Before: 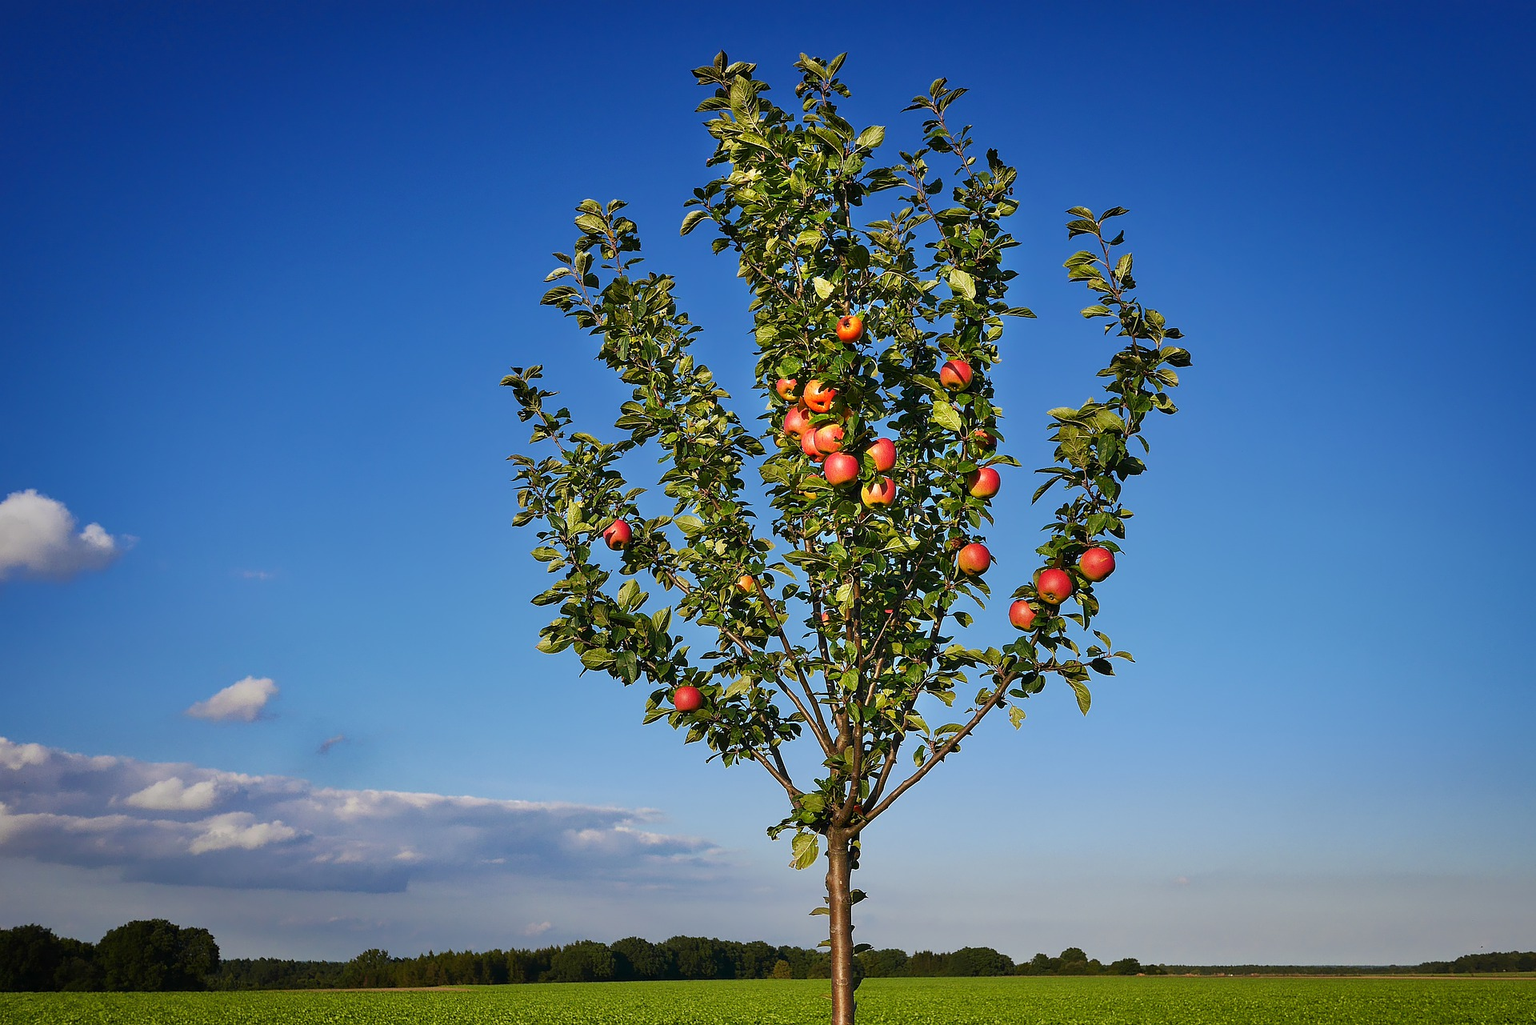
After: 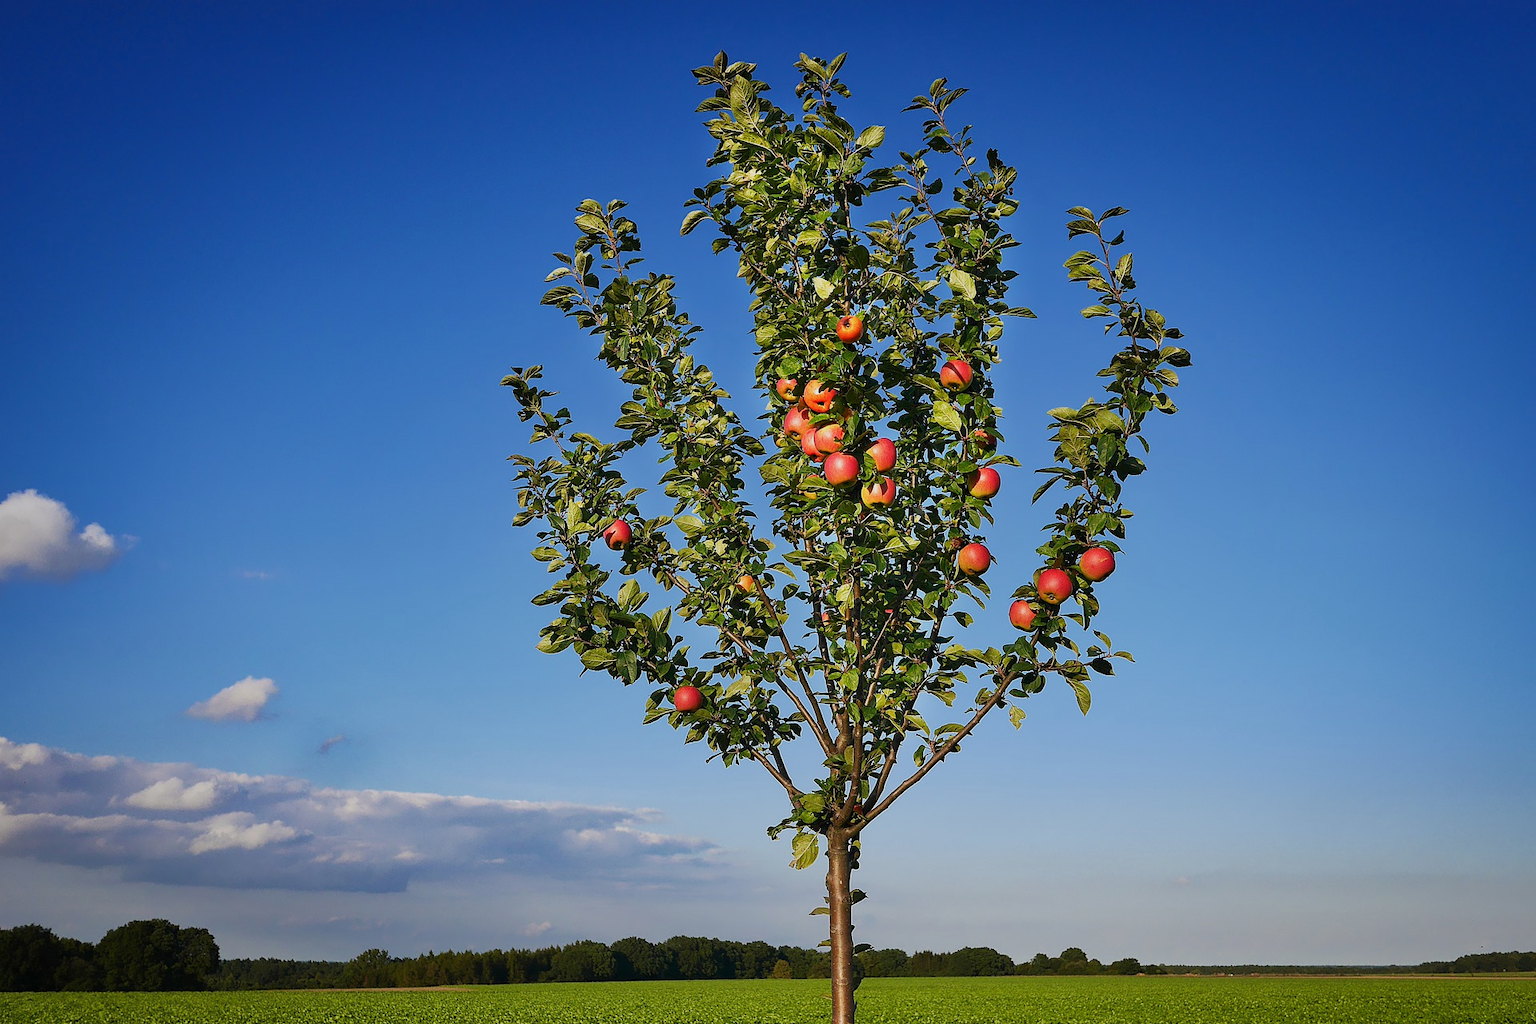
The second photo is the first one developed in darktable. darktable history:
sigmoid: contrast 1.22, skew 0.65
tone equalizer: on, module defaults
